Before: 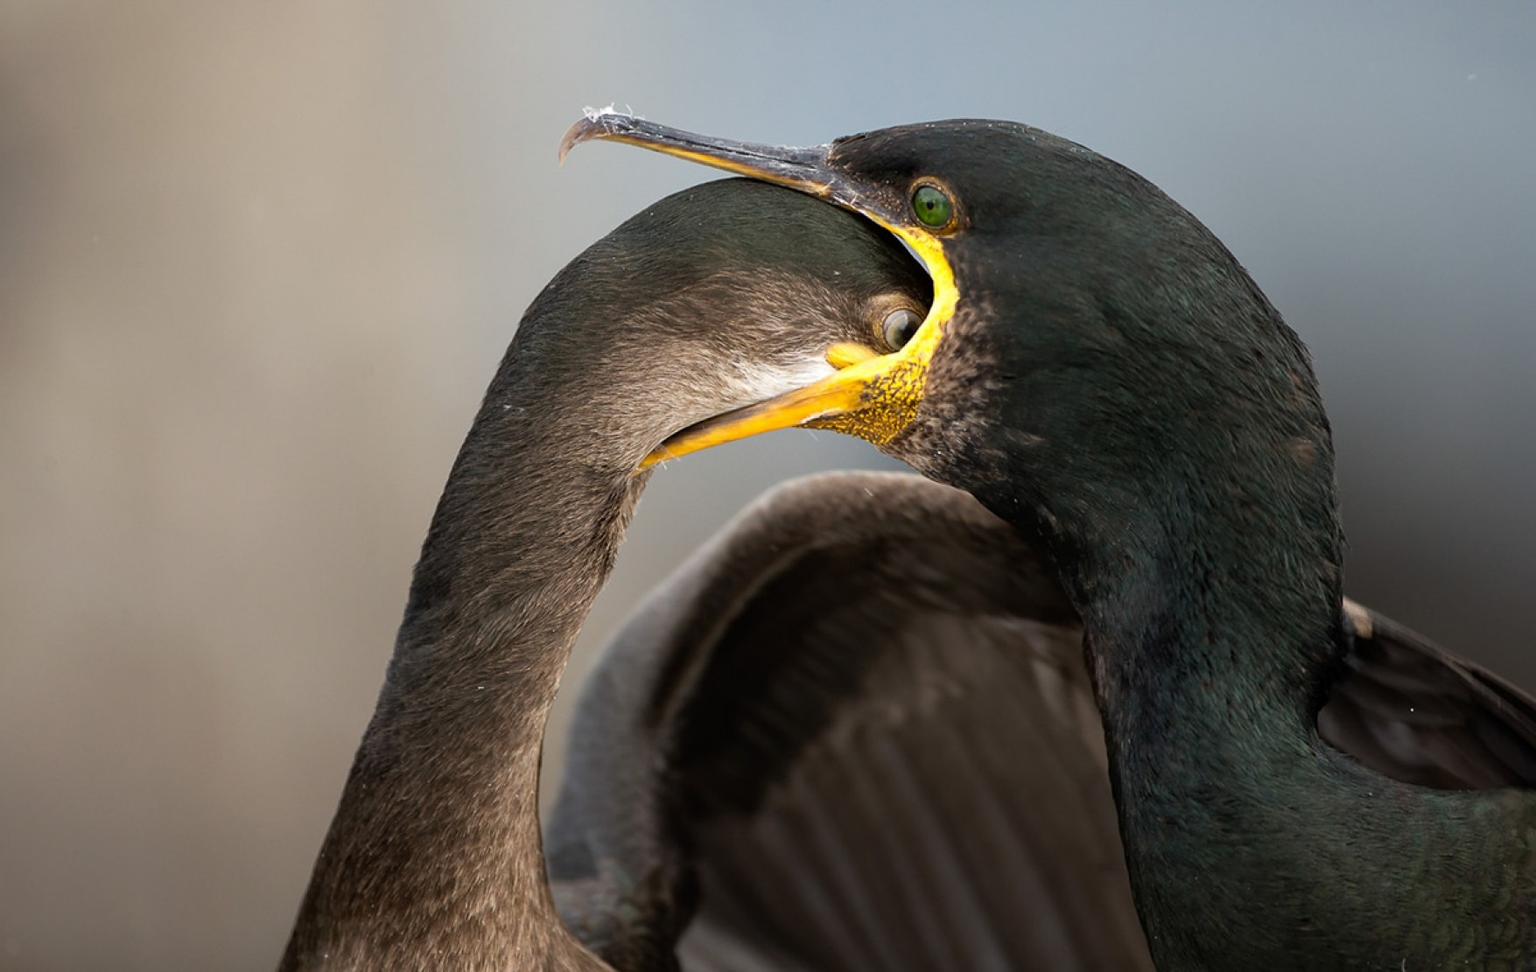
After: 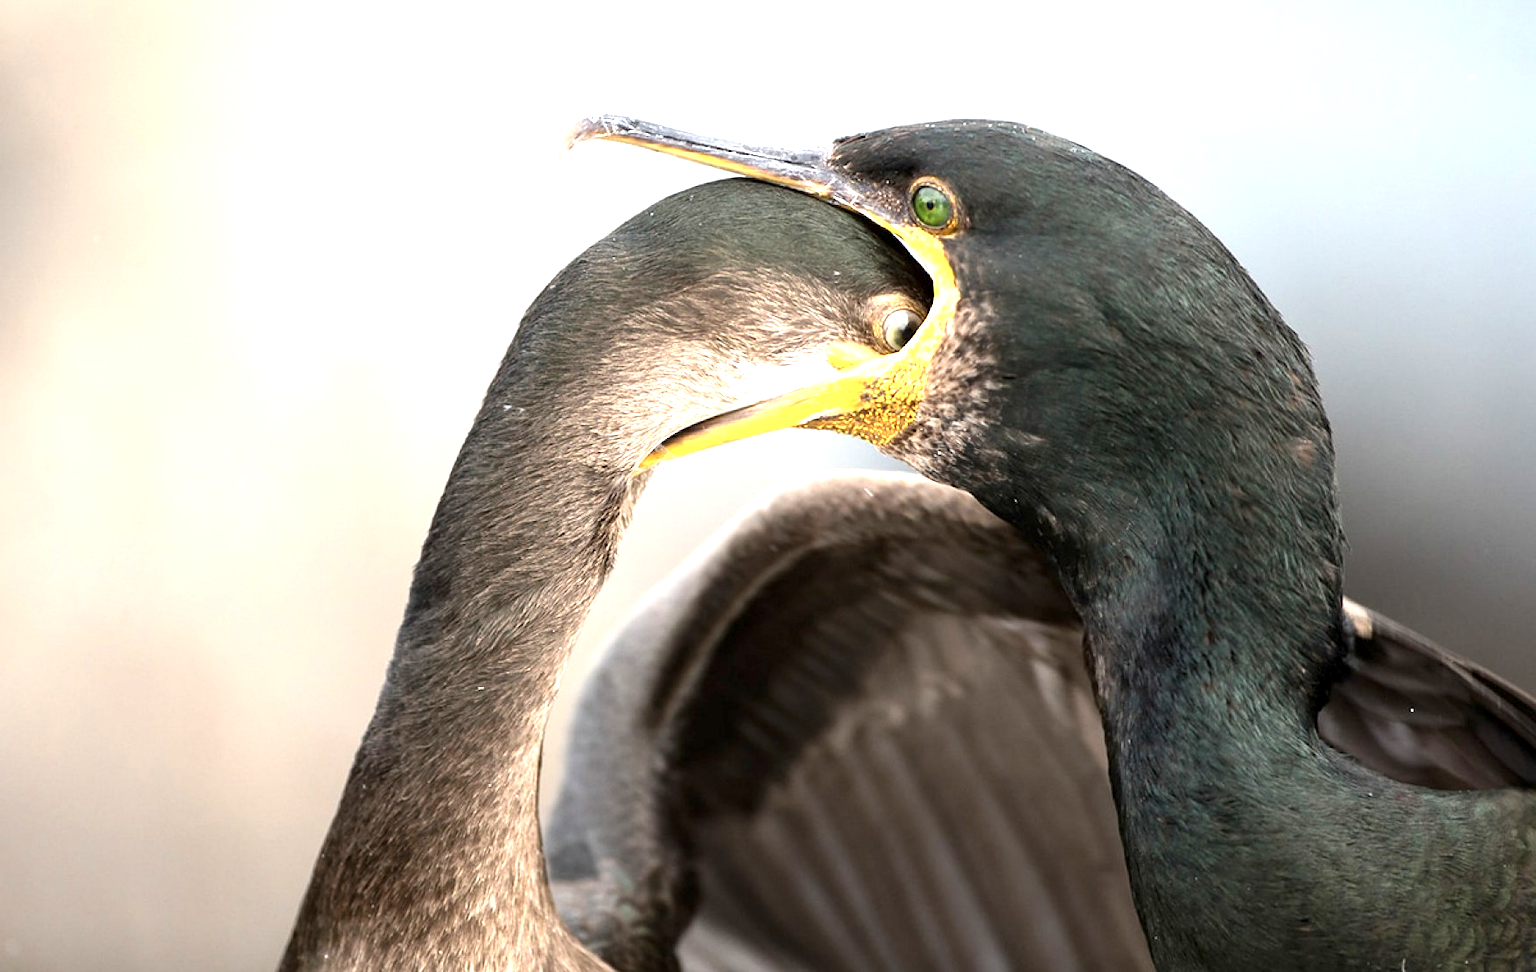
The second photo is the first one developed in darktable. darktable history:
exposure: black level correction 0.001, exposure 1.719 EV, compensate exposure bias true, compensate highlight preservation false
contrast brightness saturation: contrast 0.11, saturation -0.17
